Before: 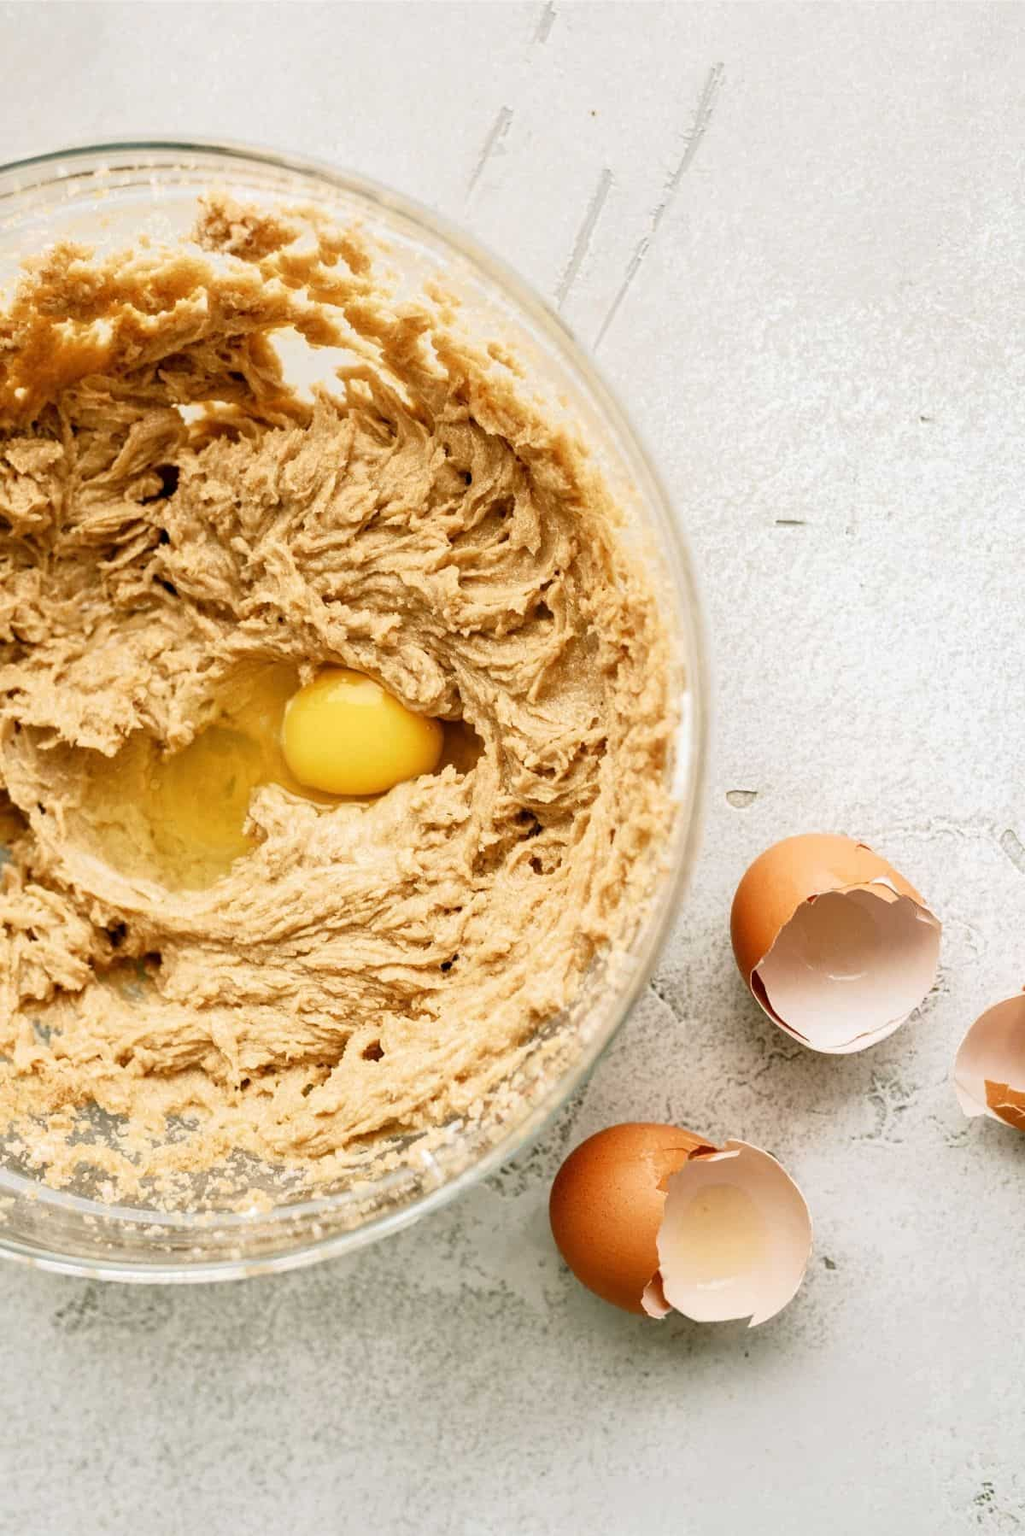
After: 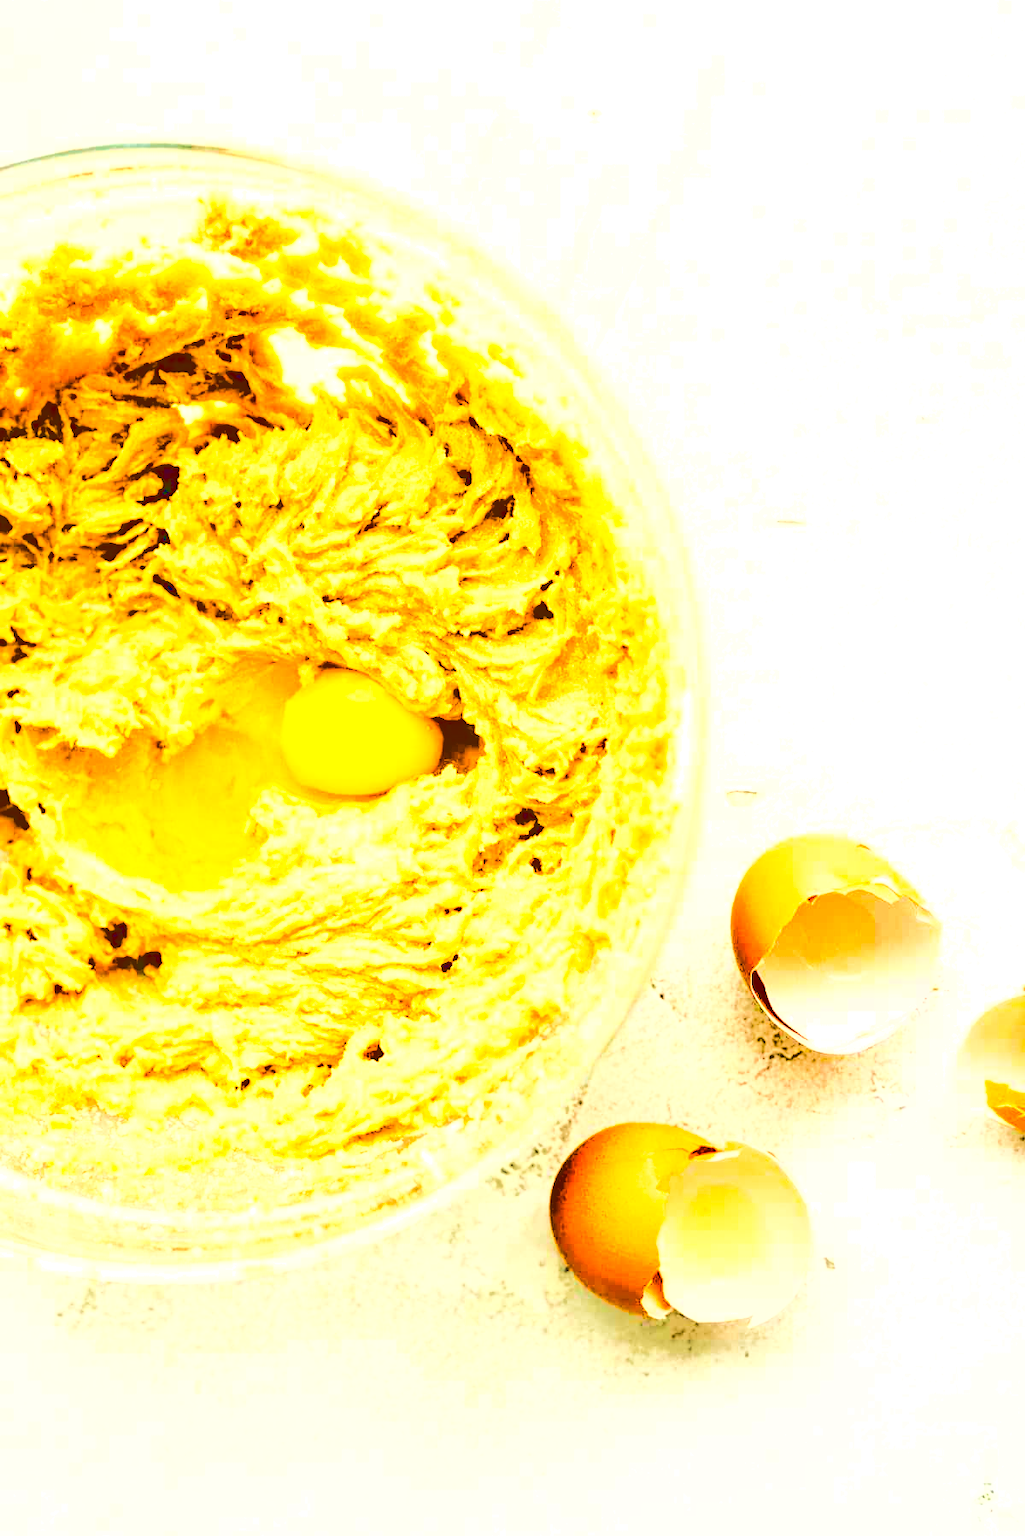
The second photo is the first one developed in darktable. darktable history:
rgb curve: curves: ch0 [(0, 0) (0.21, 0.15) (0.24, 0.21) (0.5, 0.75) (0.75, 0.96) (0.89, 0.99) (1, 1)]; ch1 [(0, 0.02) (0.21, 0.13) (0.25, 0.2) (0.5, 0.67) (0.75, 0.9) (0.89, 0.97) (1, 1)]; ch2 [(0, 0.02) (0.21, 0.13) (0.25, 0.2) (0.5, 0.67) (0.75, 0.9) (0.89, 0.97) (1, 1)], compensate middle gray true
base curve: curves: ch0 [(0.065, 0.026) (0.236, 0.358) (0.53, 0.546) (0.777, 0.841) (0.924, 0.992)], preserve colors average RGB
color balance rgb: linear chroma grading › global chroma 20%, perceptual saturation grading › global saturation 25%, perceptual brilliance grading › global brilliance 20%, global vibrance 20%
local contrast: mode bilateral grid, contrast 10, coarseness 25, detail 115%, midtone range 0.2
velvia: on, module defaults
